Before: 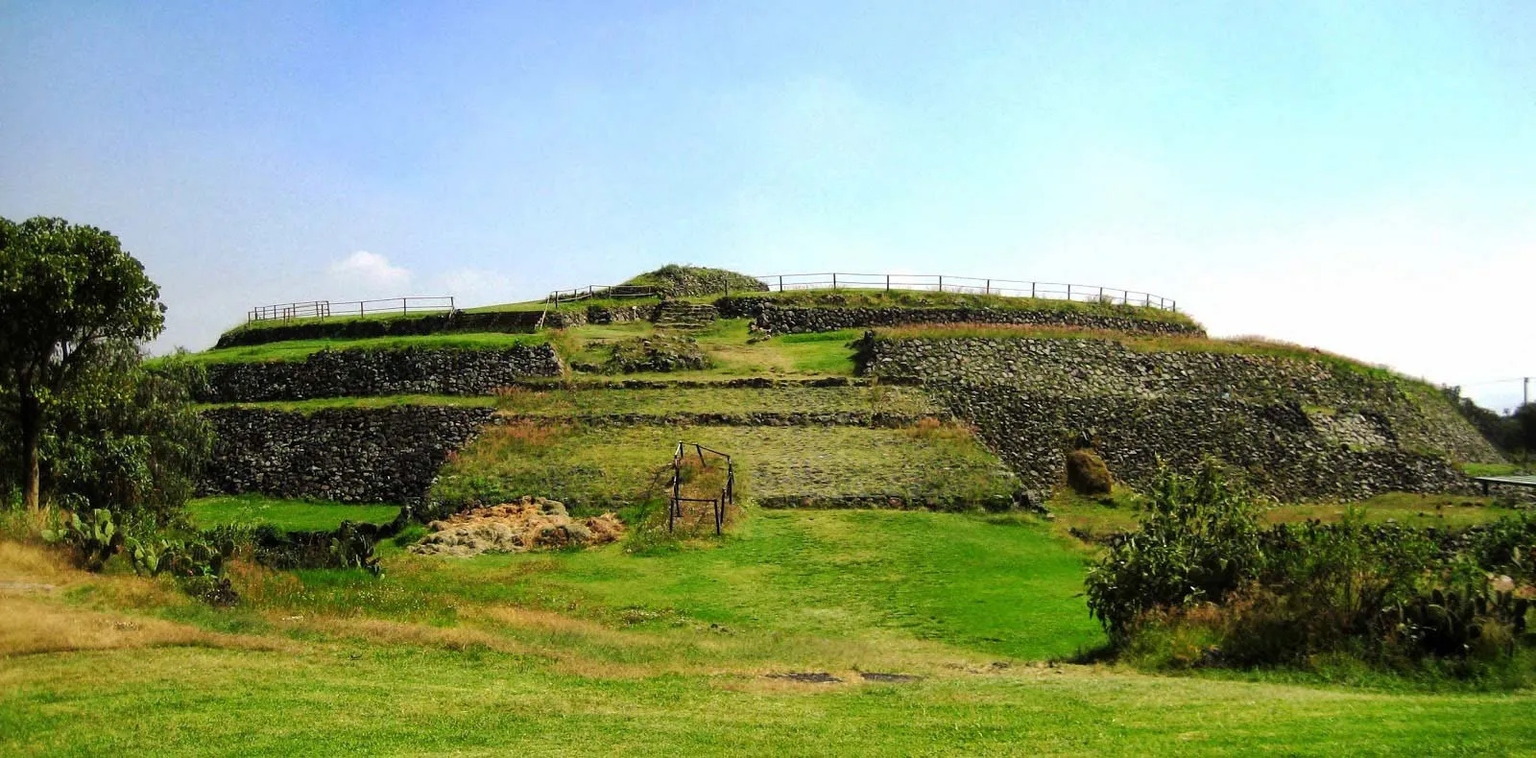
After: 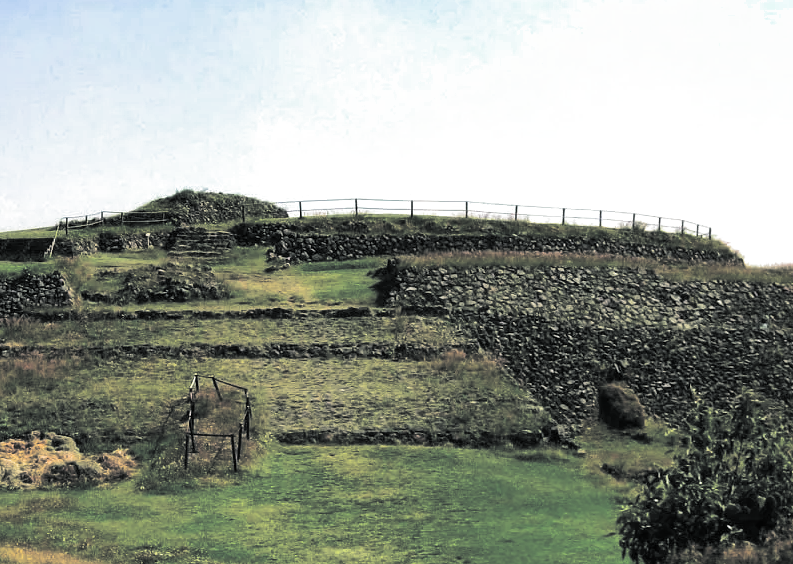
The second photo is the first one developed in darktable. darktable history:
shadows and highlights: soften with gaussian
color balance rgb: linear chroma grading › shadows 32%, linear chroma grading › global chroma -2%, linear chroma grading › mid-tones 4%, perceptual saturation grading › global saturation -2%, perceptual saturation grading › highlights -8%, perceptual saturation grading › mid-tones 8%, perceptual saturation grading › shadows 4%, perceptual brilliance grading › highlights 8%, perceptual brilliance grading › mid-tones 4%, perceptual brilliance grading › shadows 2%, global vibrance 16%, saturation formula JzAzBz (2021)
crop: left 32.075%, top 10.976%, right 18.355%, bottom 17.596%
split-toning: shadows › hue 190.8°, shadows › saturation 0.05, highlights › hue 54°, highlights › saturation 0.05, compress 0%
